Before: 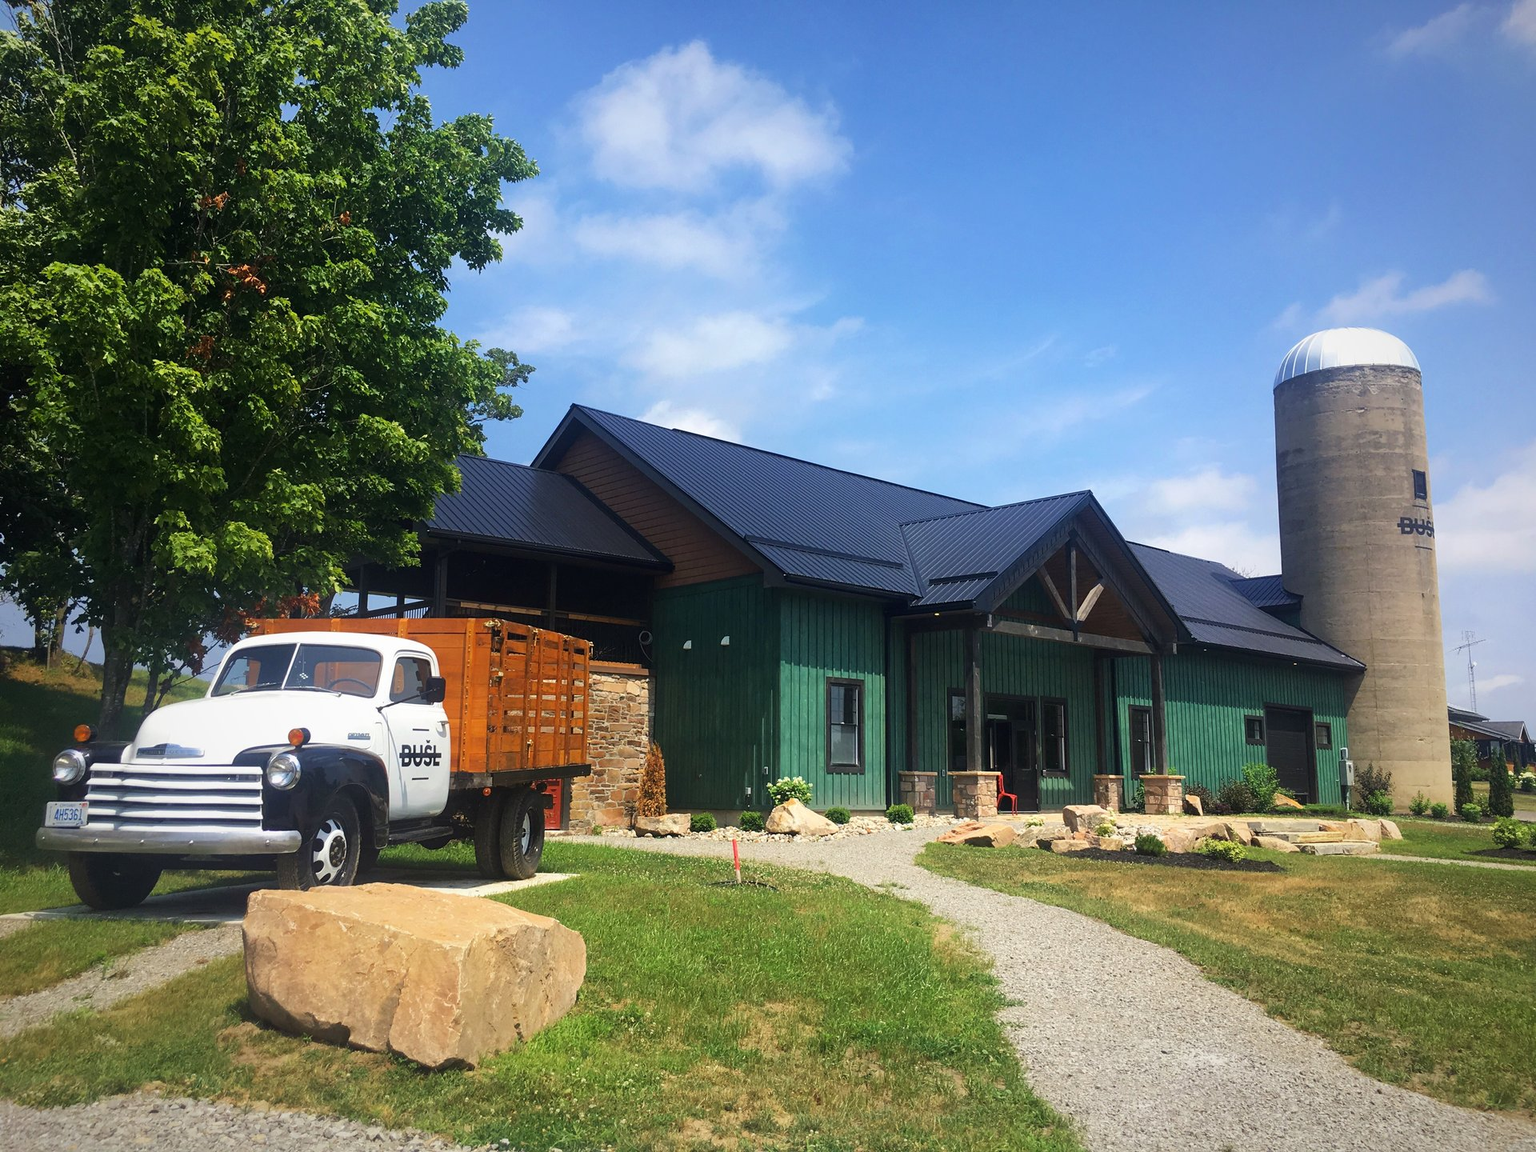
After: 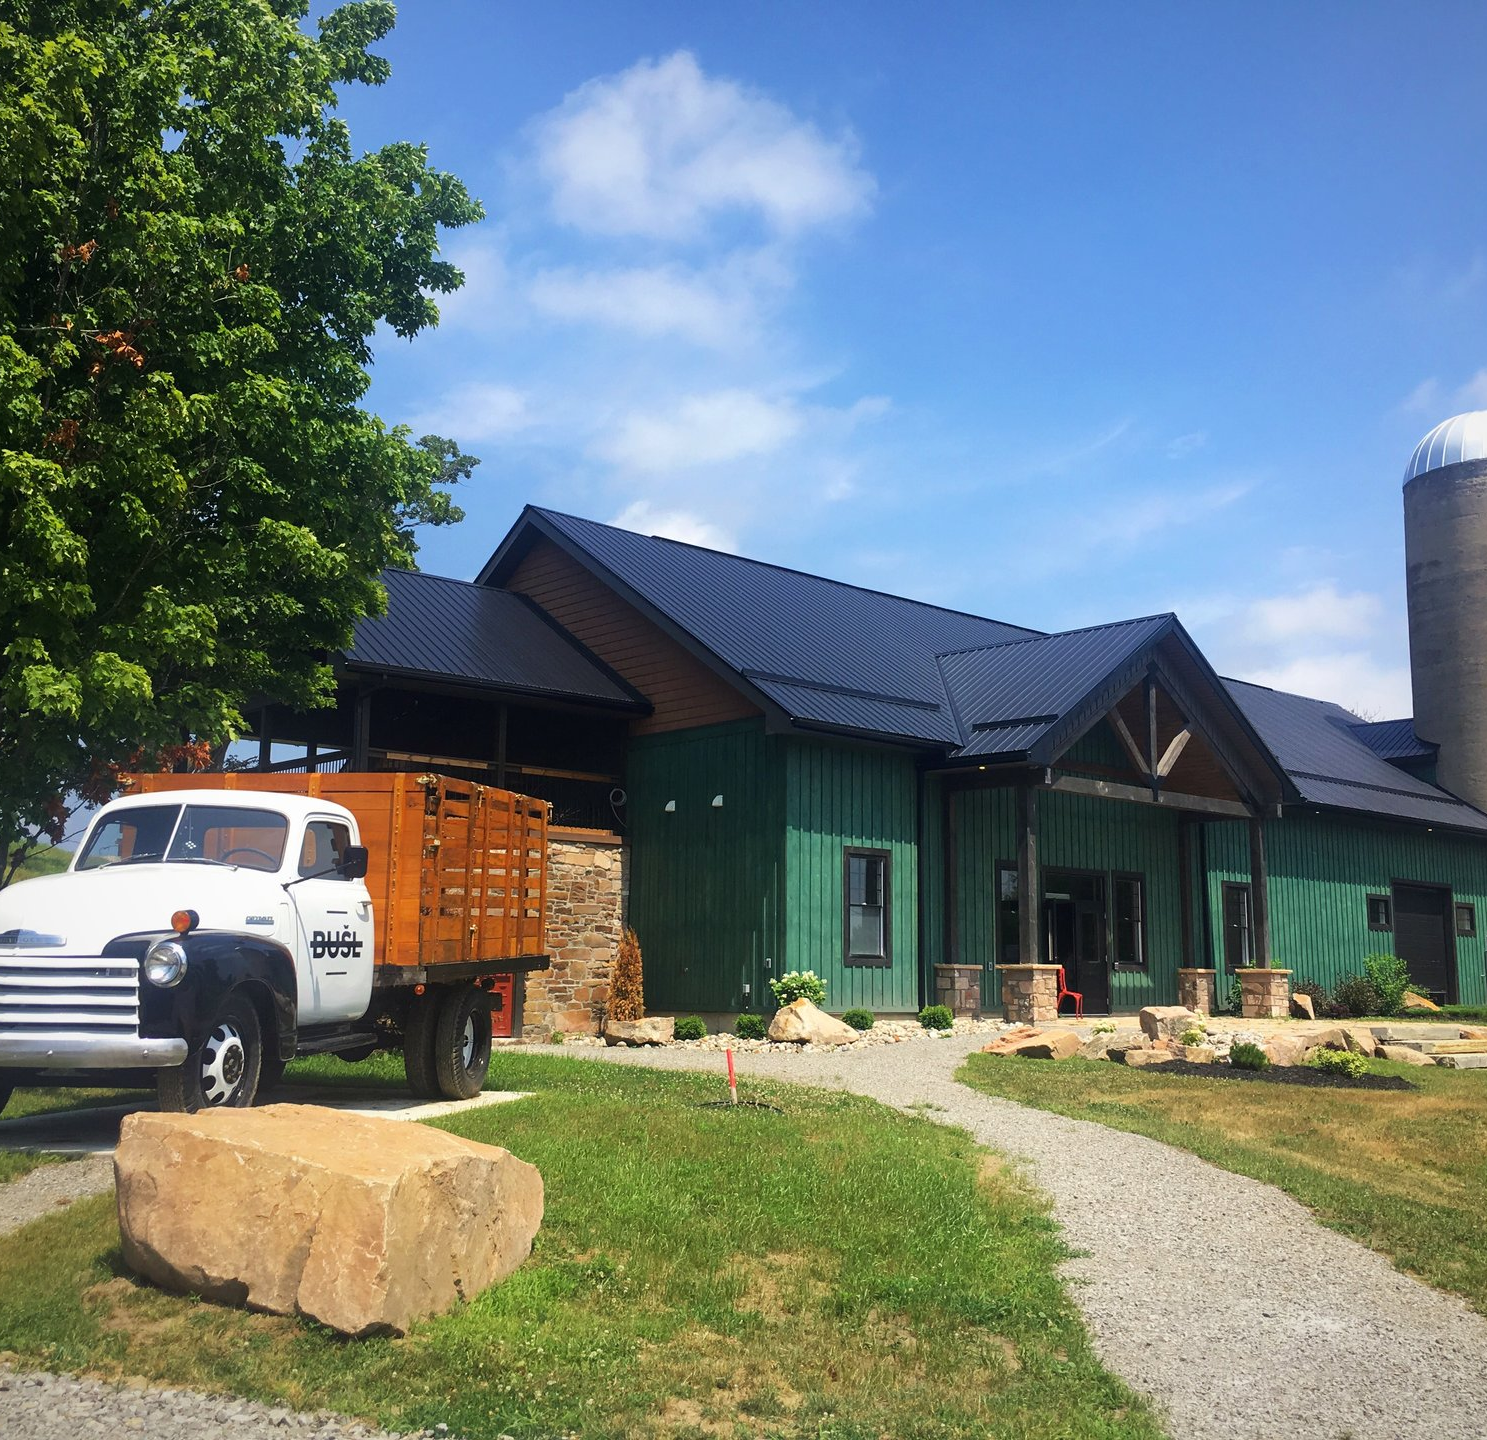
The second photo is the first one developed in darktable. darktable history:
crop: left 9.887%, right 12.63%
